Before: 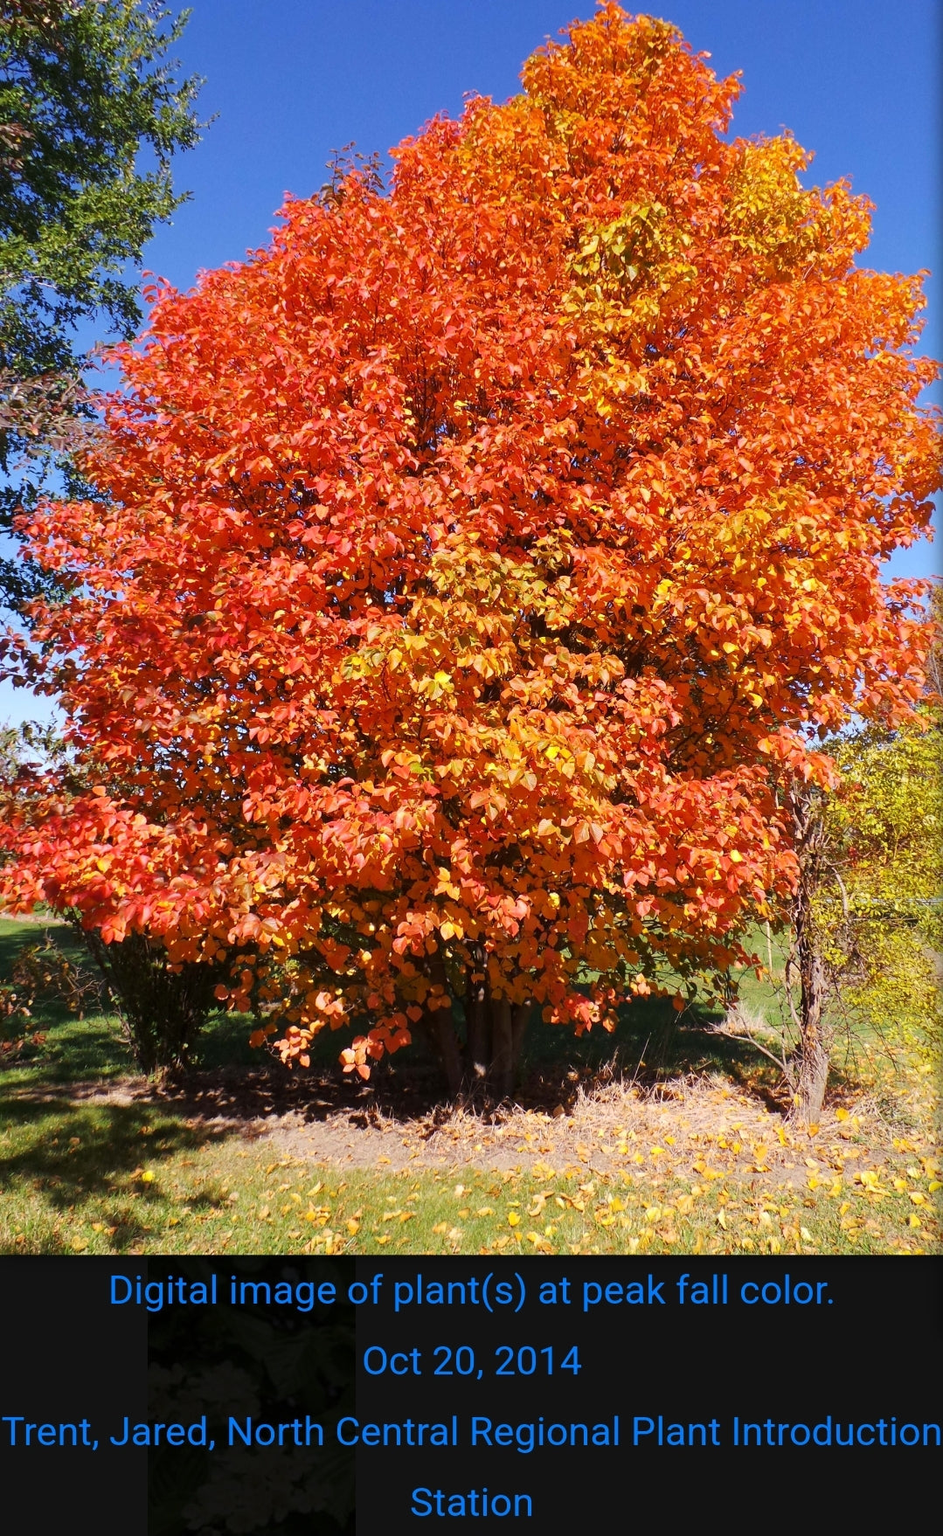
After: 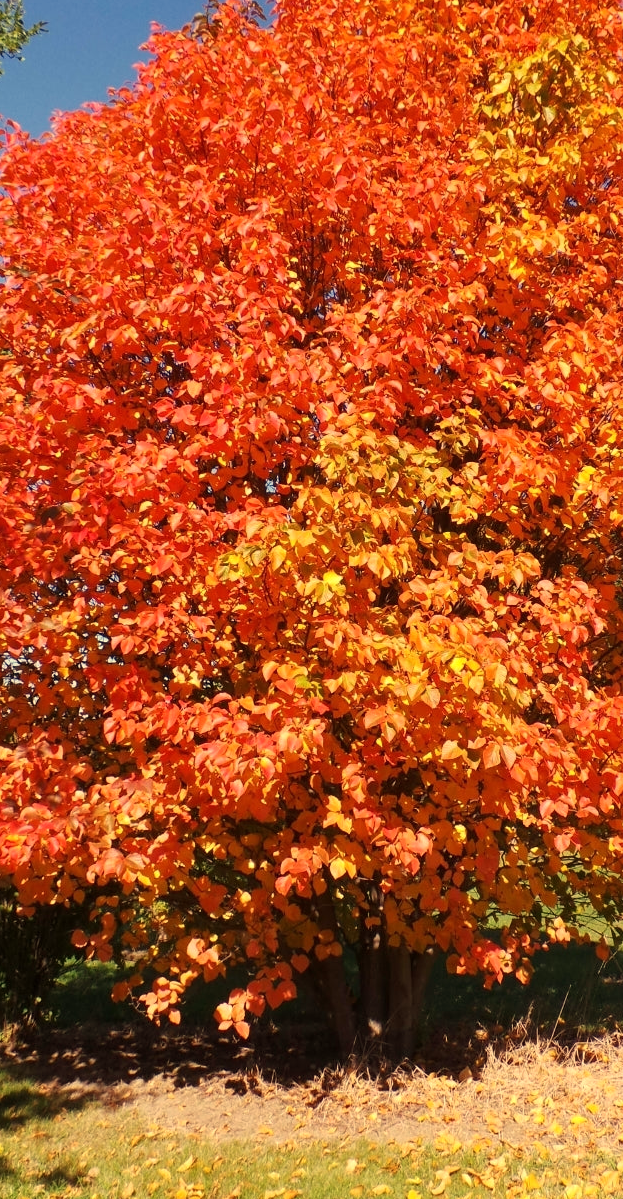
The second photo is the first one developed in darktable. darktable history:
crop: left 16.202%, top 11.208%, right 26.045%, bottom 20.557%
white balance: red 1.08, blue 0.791
